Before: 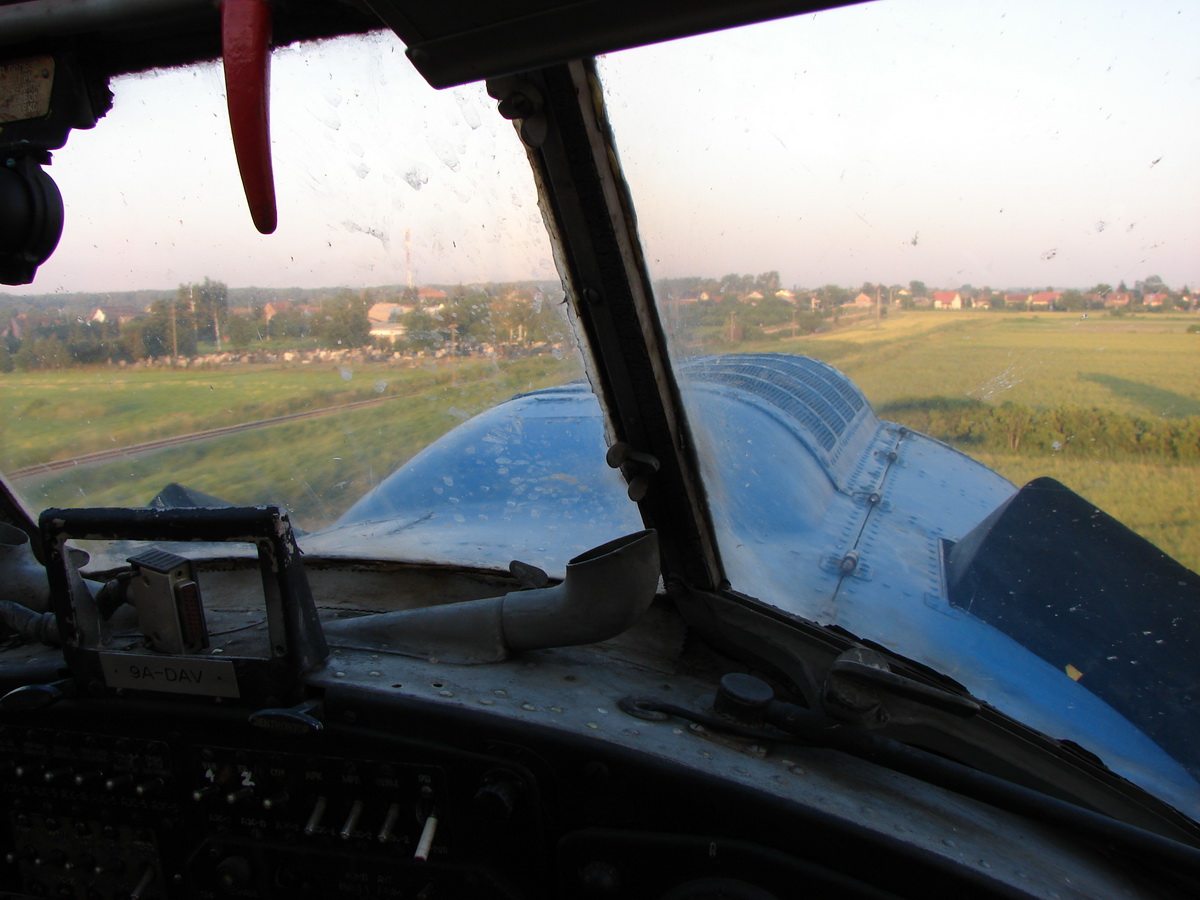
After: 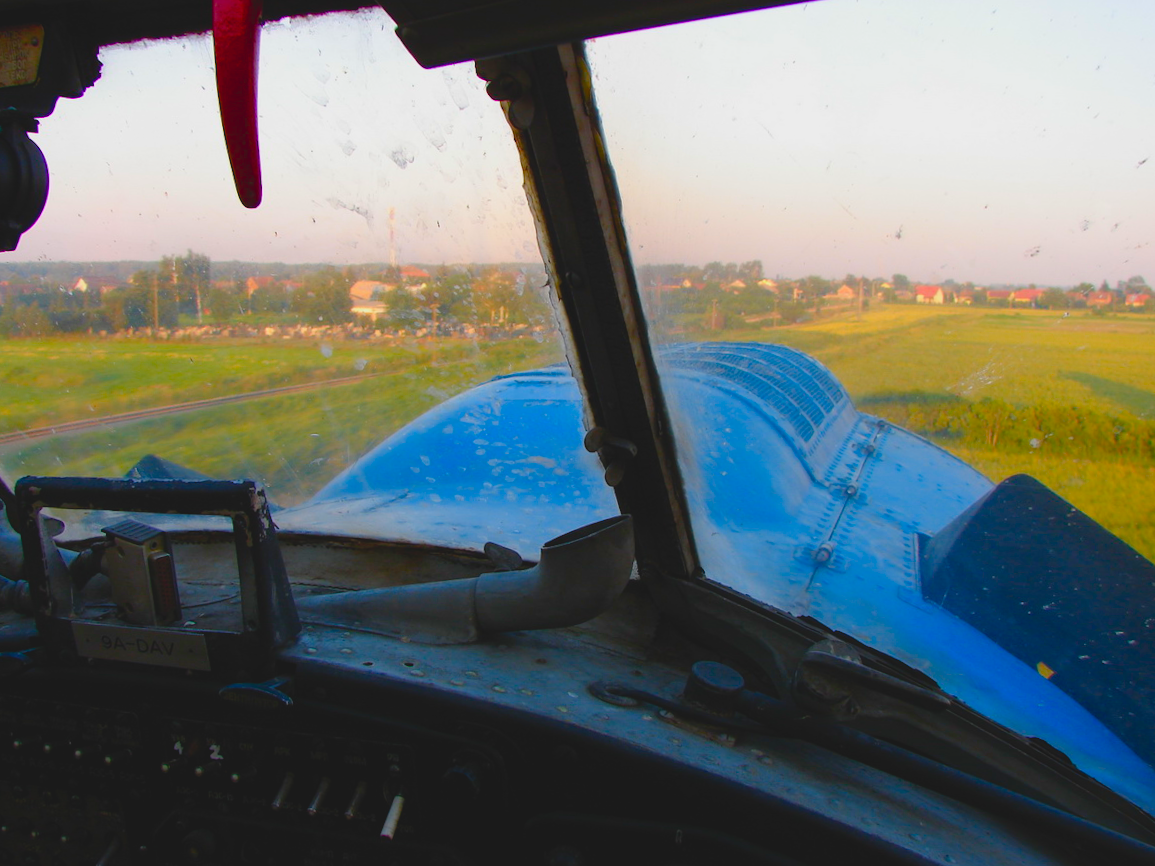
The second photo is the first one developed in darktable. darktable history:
exposure: black level correction 0.001, compensate highlight preservation false
crop and rotate: angle -1.69°
contrast brightness saturation: contrast -0.19, saturation 0.19
color balance rgb: perceptual saturation grading › global saturation 45%, perceptual saturation grading › highlights -25%, perceptual saturation grading › shadows 50%, perceptual brilliance grading › global brilliance 3%, global vibrance 3%
